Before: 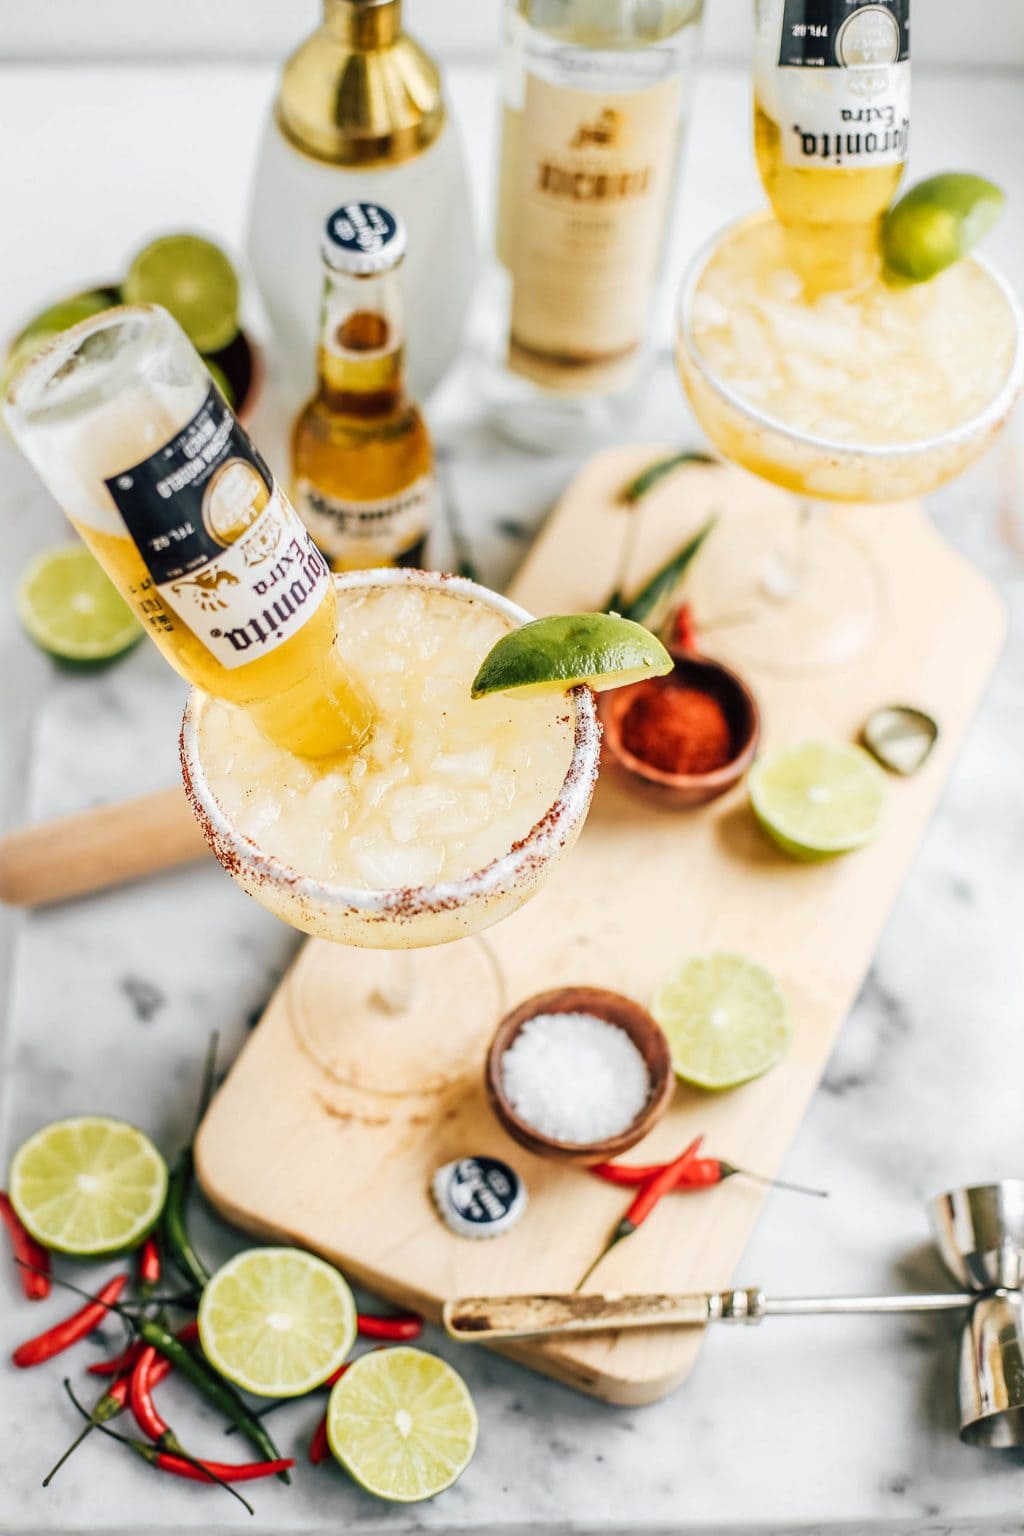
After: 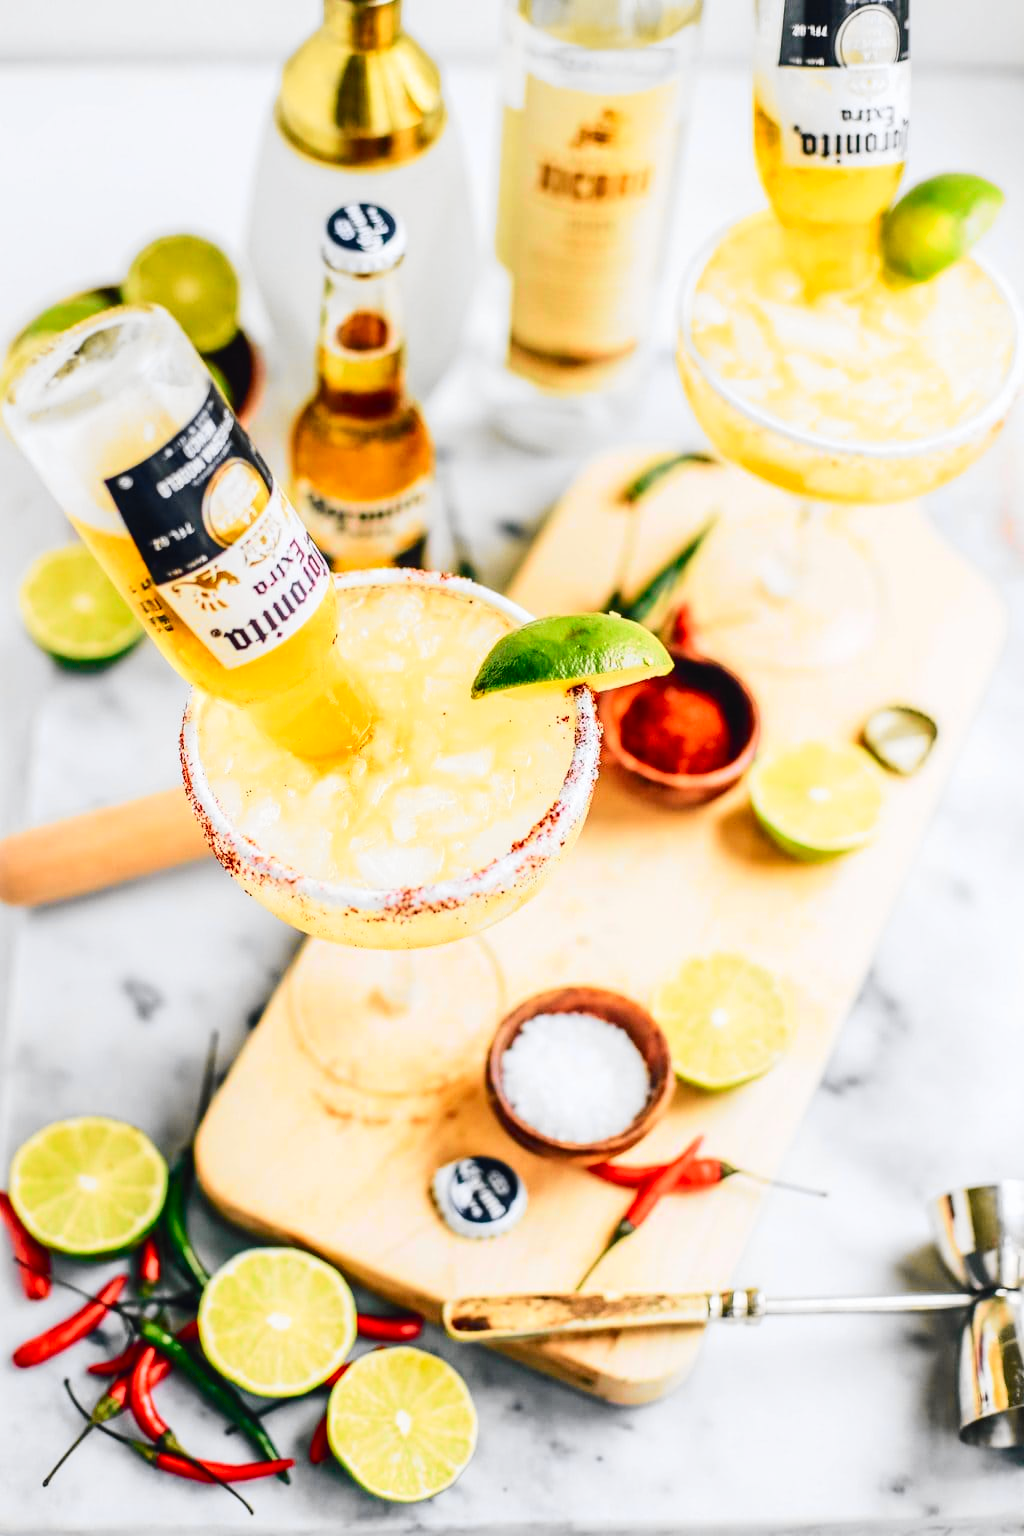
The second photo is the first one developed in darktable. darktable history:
tone curve: curves: ch0 [(0, 0.023) (0.103, 0.087) (0.295, 0.297) (0.445, 0.531) (0.553, 0.665) (0.735, 0.843) (0.994, 1)]; ch1 [(0, 0) (0.427, 0.346) (0.456, 0.426) (0.484, 0.494) (0.509, 0.505) (0.535, 0.56) (0.581, 0.632) (0.646, 0.715) (1, 1)]; ch2 [(0, 0) (0.369, 0.388) (0.449, 0.431) (0.501, 0.495) (0.533, 0.518) (0.572, 0.612) (0.677, 0.752) (1, 1)], color space Lab, independent channels, preserve colors none
